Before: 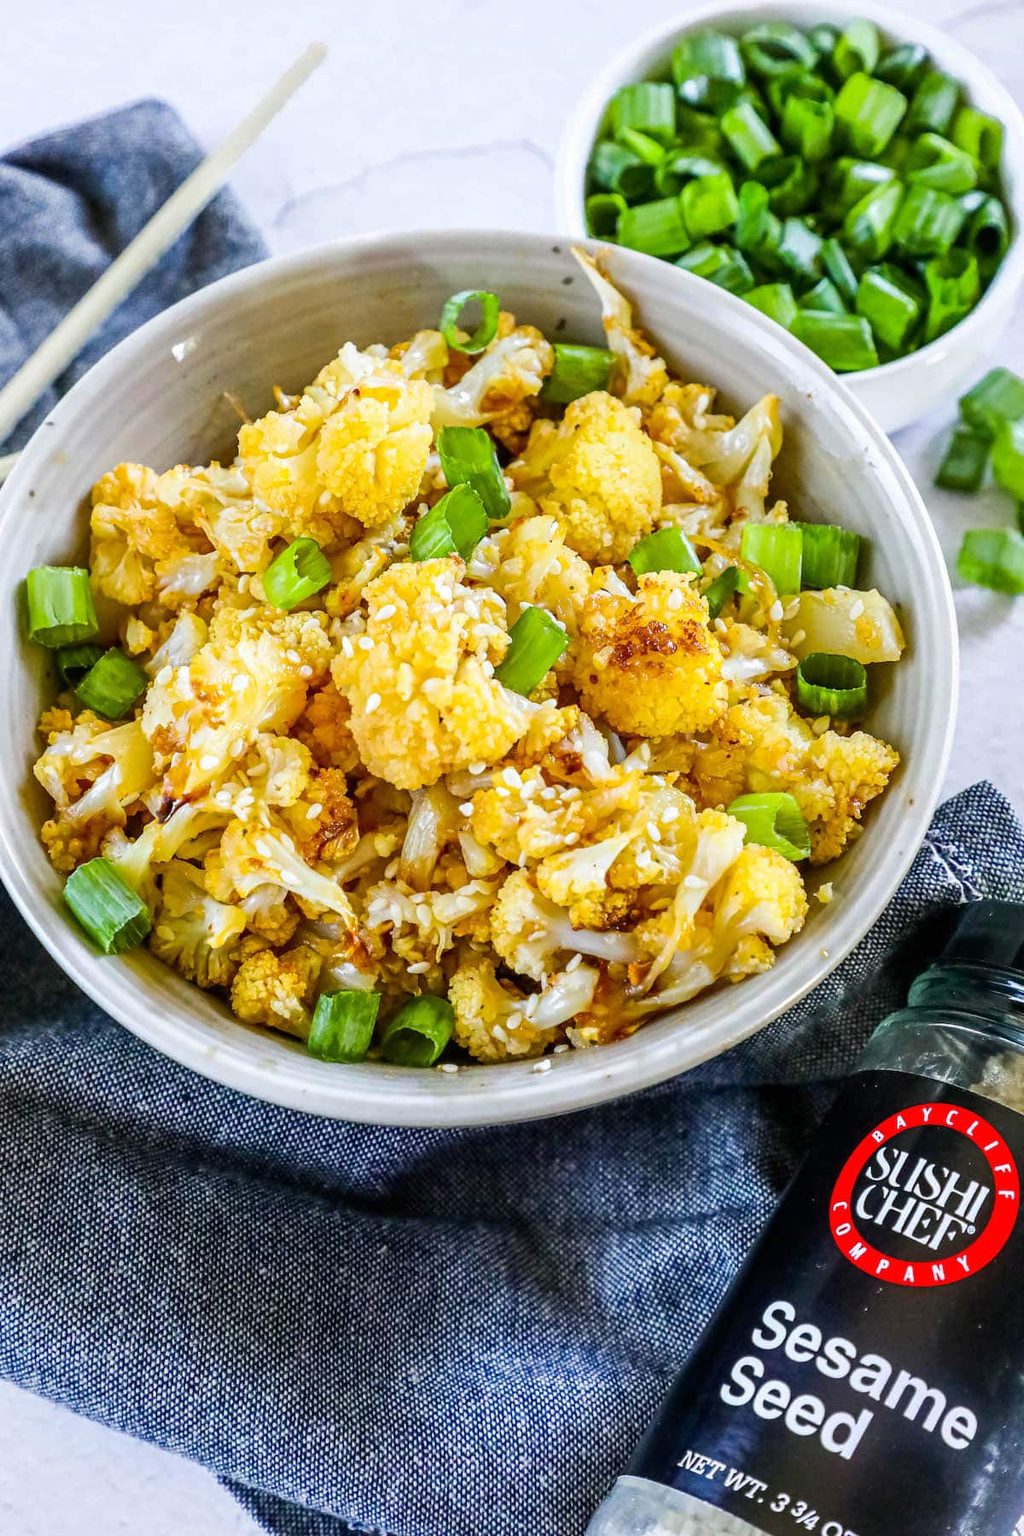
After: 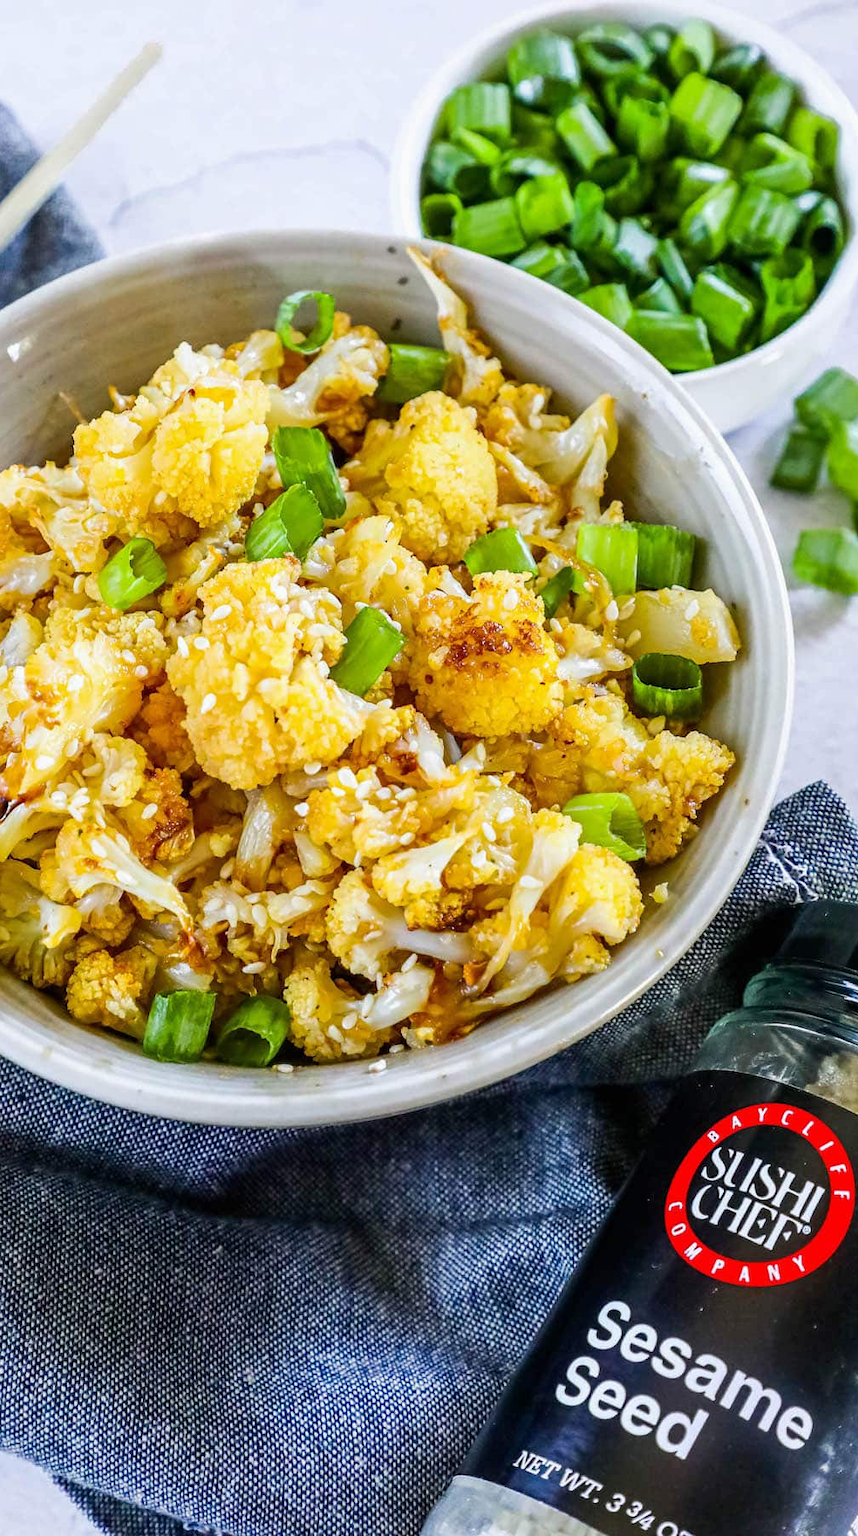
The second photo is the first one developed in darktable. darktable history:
white balance: emerald 1
crop: left 16.145%
exposure: exposure -0.041 EV, compensate highlight preservation false
